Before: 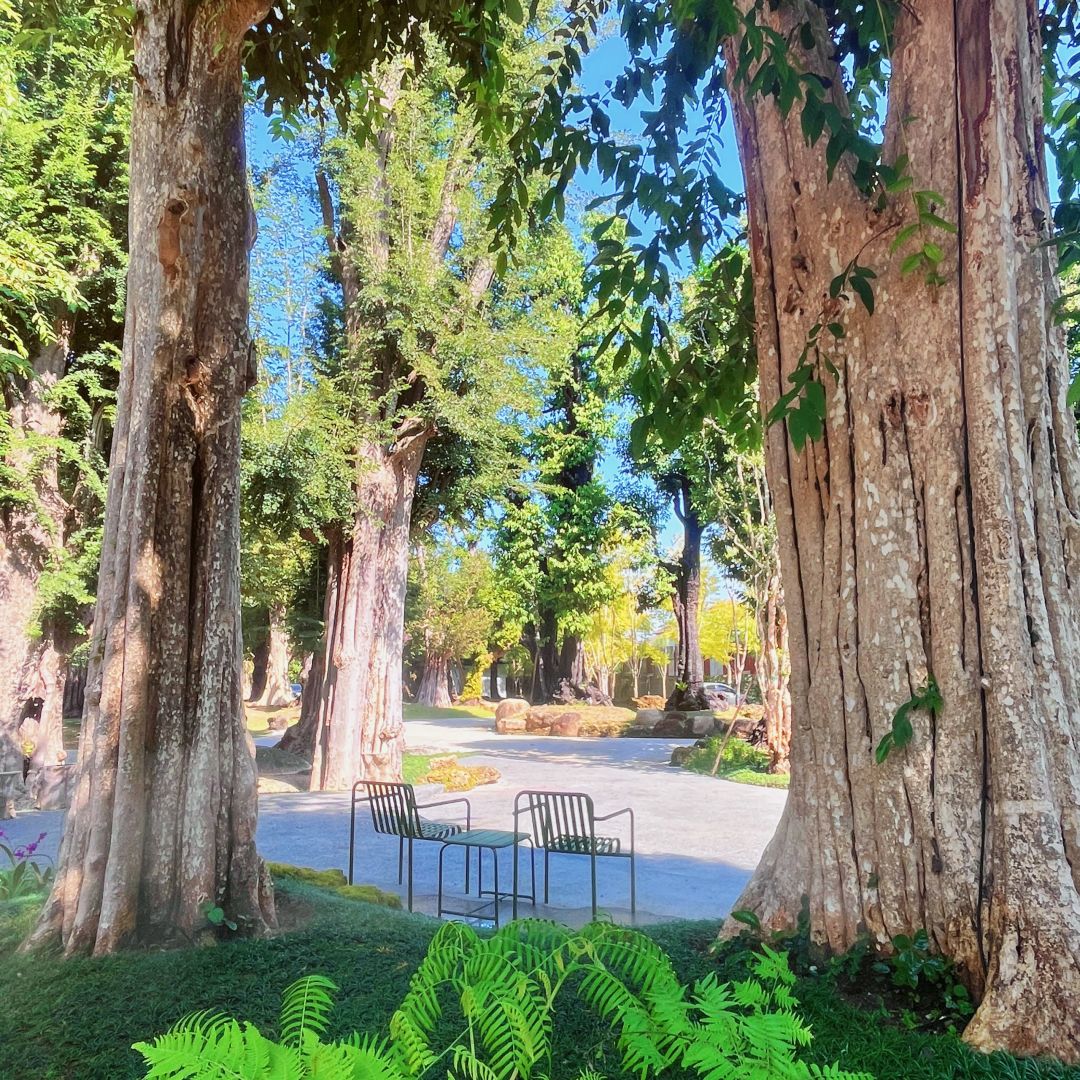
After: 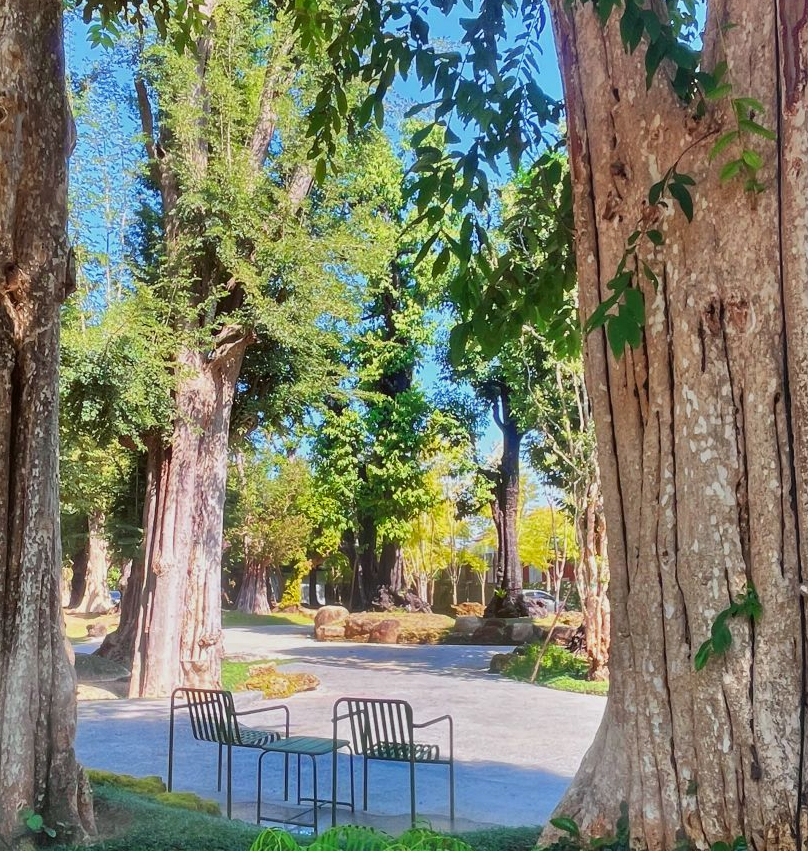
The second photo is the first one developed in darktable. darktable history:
crop: left 16.768%, top 8.653%, right 8.362%, bottom 12.485%
shadows and highlights: radius 123.98, shadows 100, white point adjustment -3, highlights -100, highlights color adjustment 89.84%, soften with gaussian
